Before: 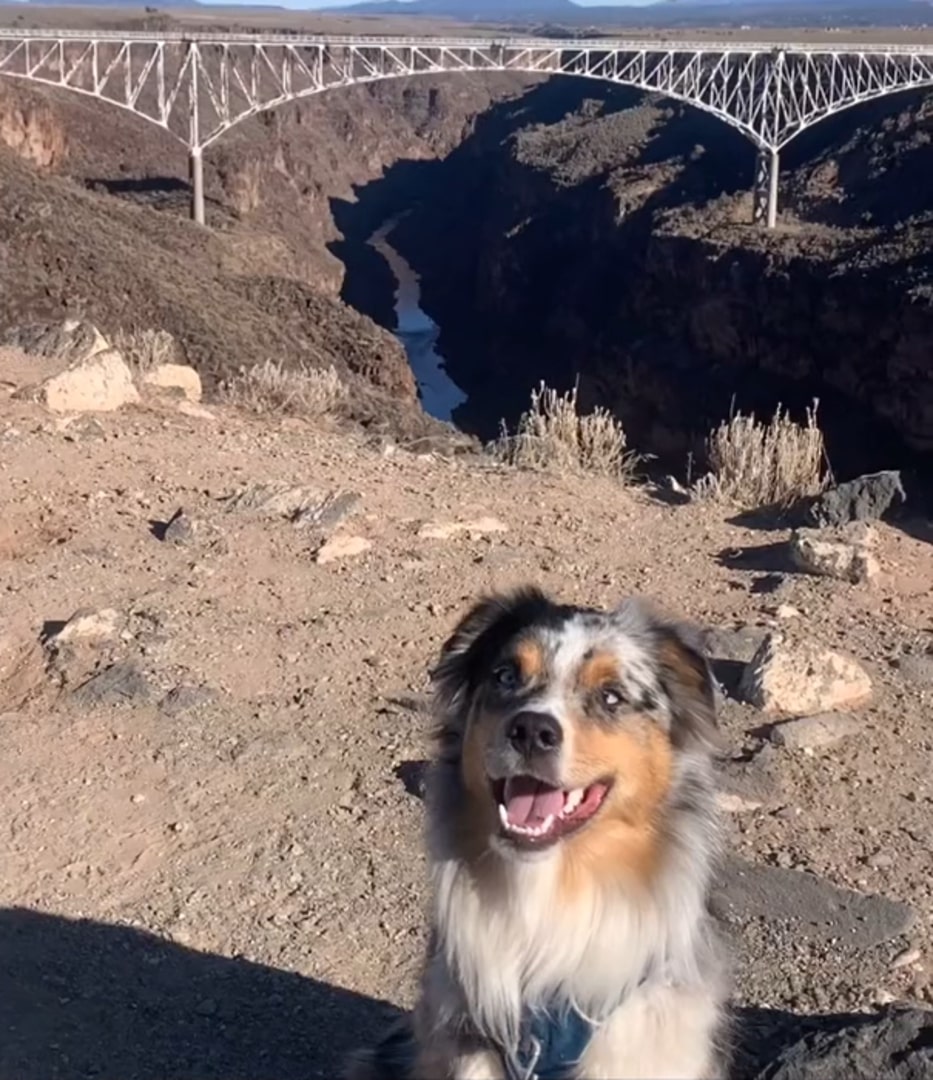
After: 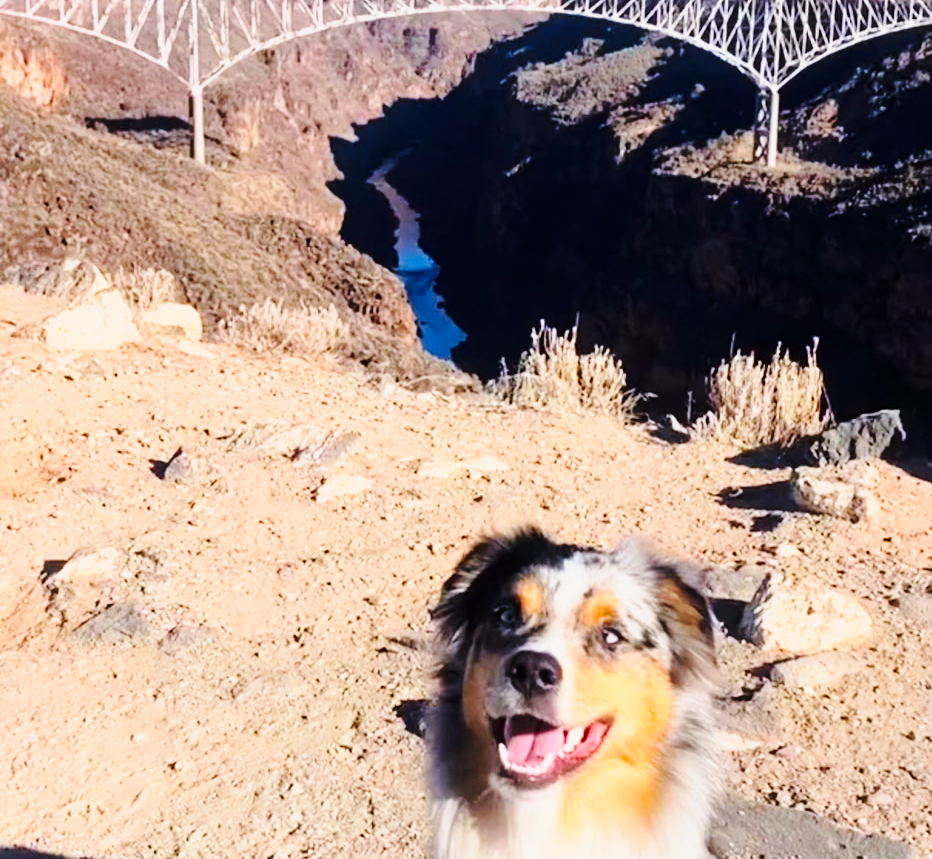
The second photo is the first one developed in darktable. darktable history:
color balance rgb: shadows lift › hue 86.91°, shadows fall-off 299.255%, white fulcrum 1.99 EV, highlights fall-off 299.745%, perceptual saturation grading › global saturation 35.415%, mask middle-gray fulcrum 99.953%, contrast gray fulcrum 38.244%, contrast 4.841%
base curve: curves: ch0 [(0, 0) (0.028, 0.03) (0.121, 0.232) (0.46, 0.748) (0.859, 0.968) (1, 1)], preserve colors none
crop and rotate: top 5.667%, bottom 14.77%
tone curve: curves: ch0 [(0, 0) (0.091, 0.077) (0.389, 0.458) (0.745, 0.82) (0.856, 0.899) (0.92, 0.938) (1, 0.973)]; ch1 [(0, 0) (0.437, 0.404) (0.5, 0.5) (0.529, 0.55) (0.58, 0.6) (0.616, 0.649) (1, 1)]; ch2 [(0, 0) (0.442, 0.415) (0.5, 0.5) (0.535, 0.557) (0.585, 0.62) (1, 1)], color space Lab, linked channels, preserve colors none
